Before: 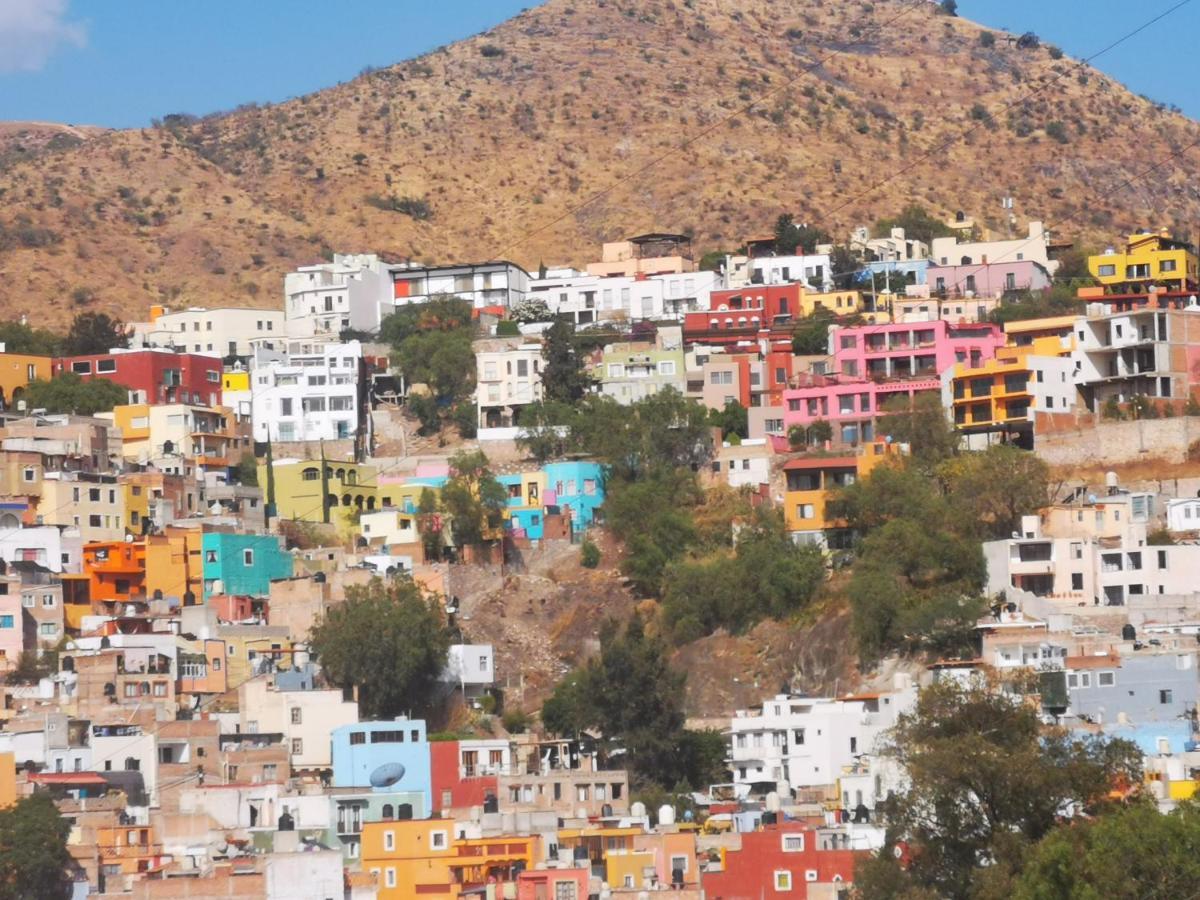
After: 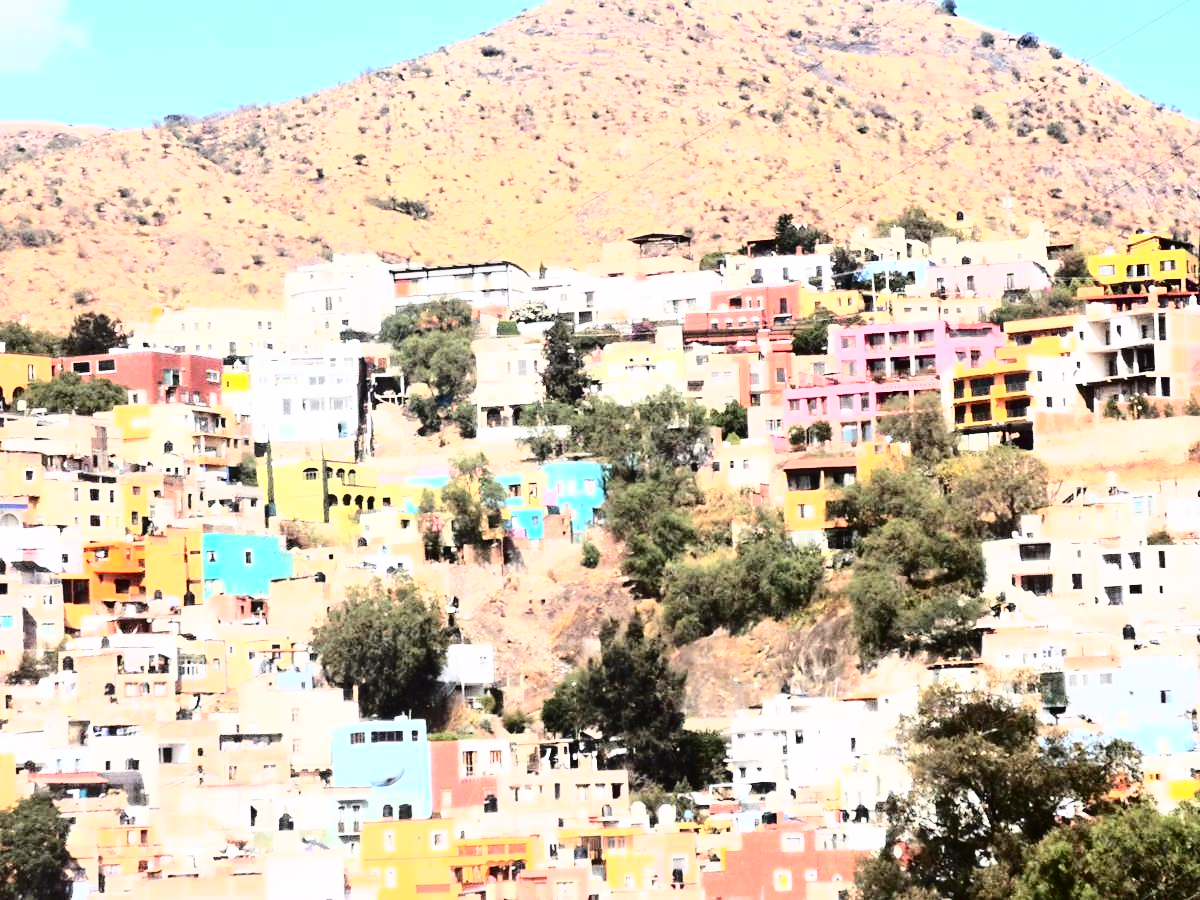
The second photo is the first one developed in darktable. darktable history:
tone curve: curves: ch0 [(0, 0) (0.003, 0.004) (0.011, 0.006) (0.025, 0.008) (0.044, 0.012) (0.069, 0.017) (0.1, 0.021) (0.136, 0.029) (0.177, 0.043) (0.224, 0.062) (0.277, 0.108) (0.335, 0.166) (0.399, 0.301) (0.468, 0.467) (0.543, 0.64) (0.623, 0.803) (0.709, 0.908) (0.801, 0.969) (0.898, 0.988) (1, 1)], color space Lab, independent channels, preserve colors none
base curve: curves: ch0 [(0, 0) (0.028, 0.03) (0.121, 0.232) (0.46, 0.748) (0.859, 0.968) (1, 1)]
exposure: black level correction 0.004, exposure 0.015 EV, compensate highlight preservation false
